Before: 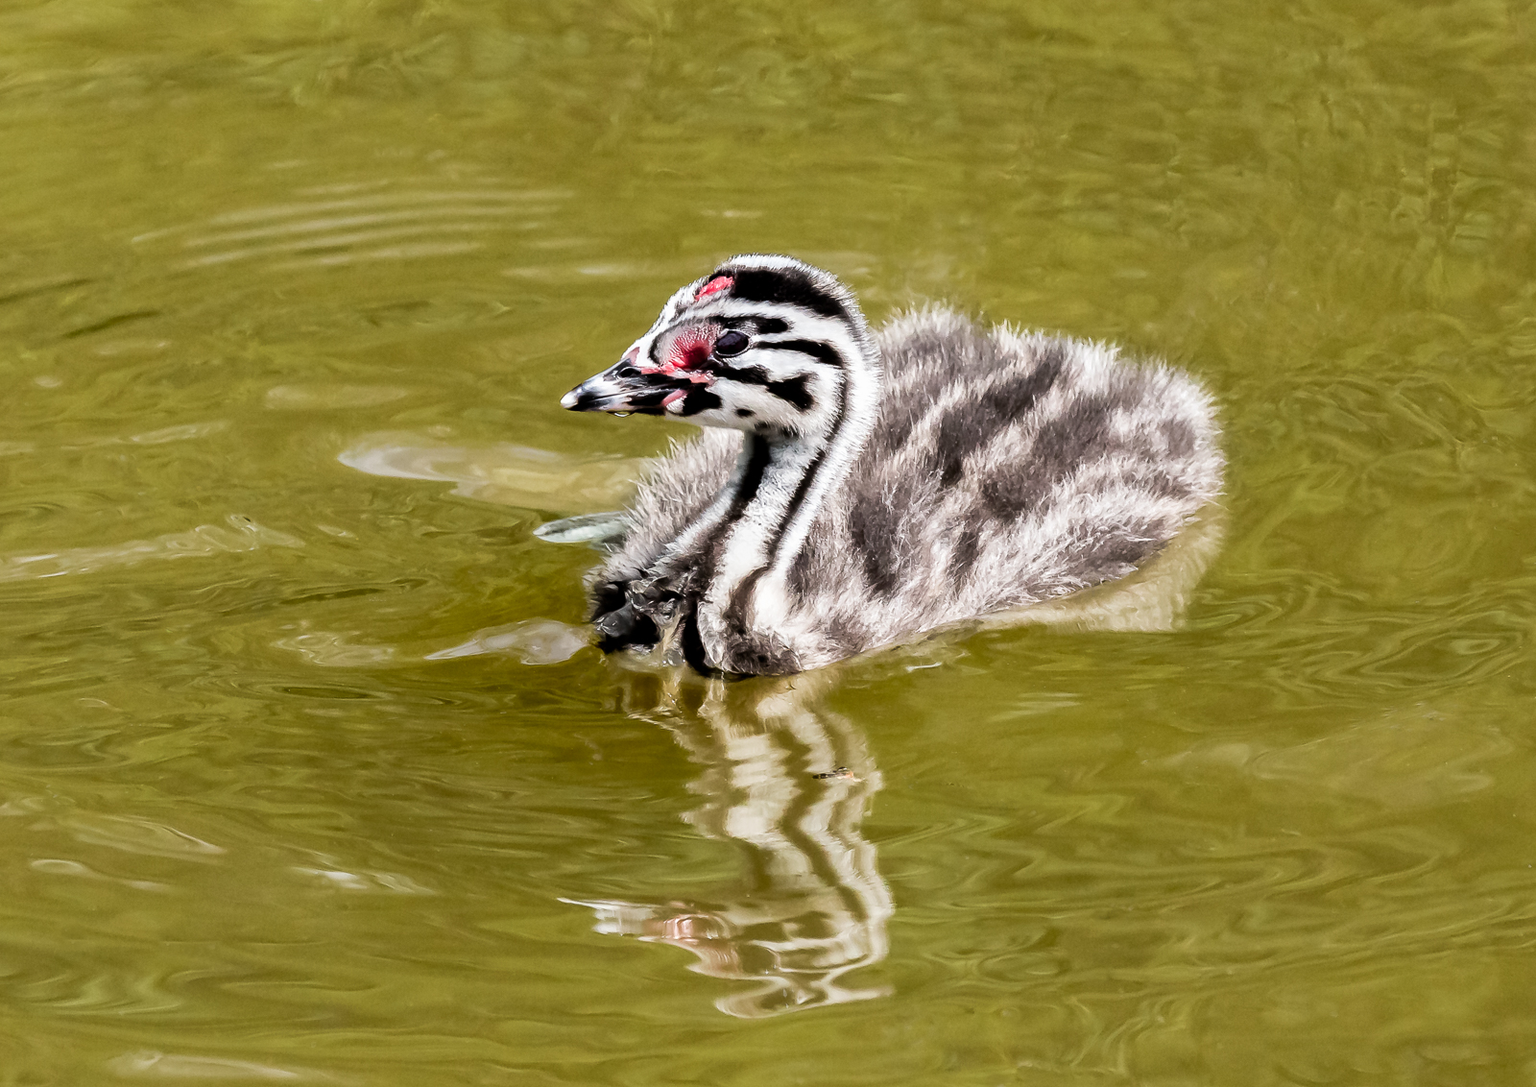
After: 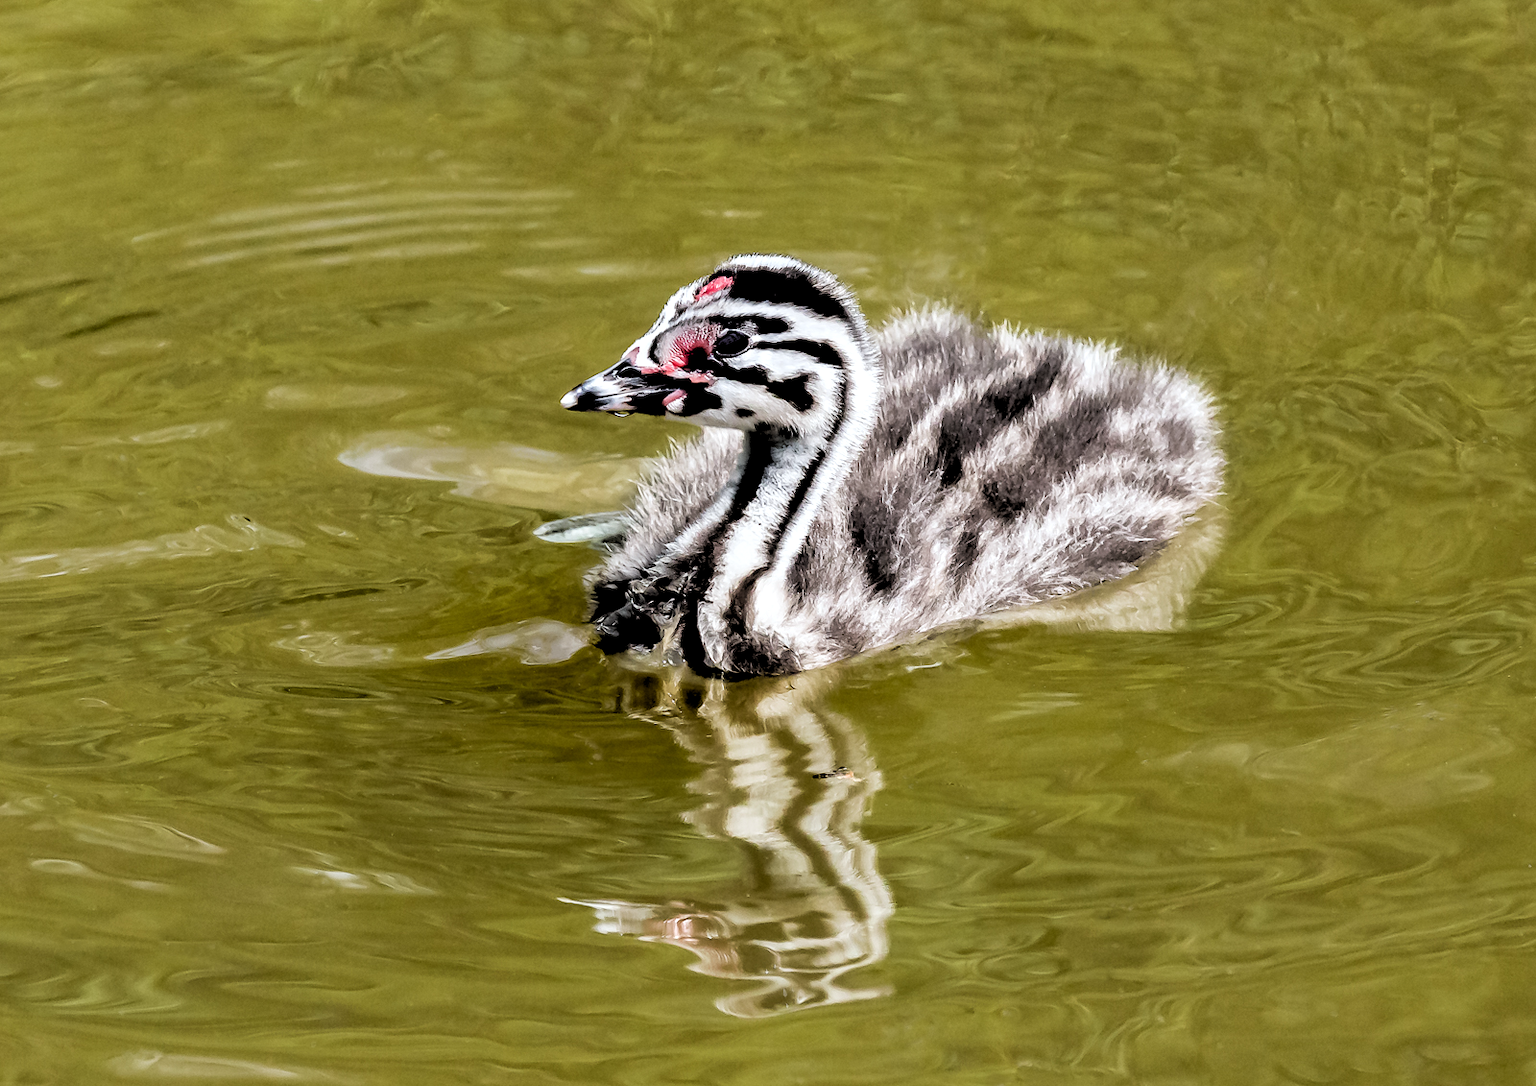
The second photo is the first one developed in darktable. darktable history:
white balance: red 0.982, blue 1.018
rgb levels: levels [[0.034, 0.472, 0.904], [0, 0.5, 1], [0, 0.5, 1]]
